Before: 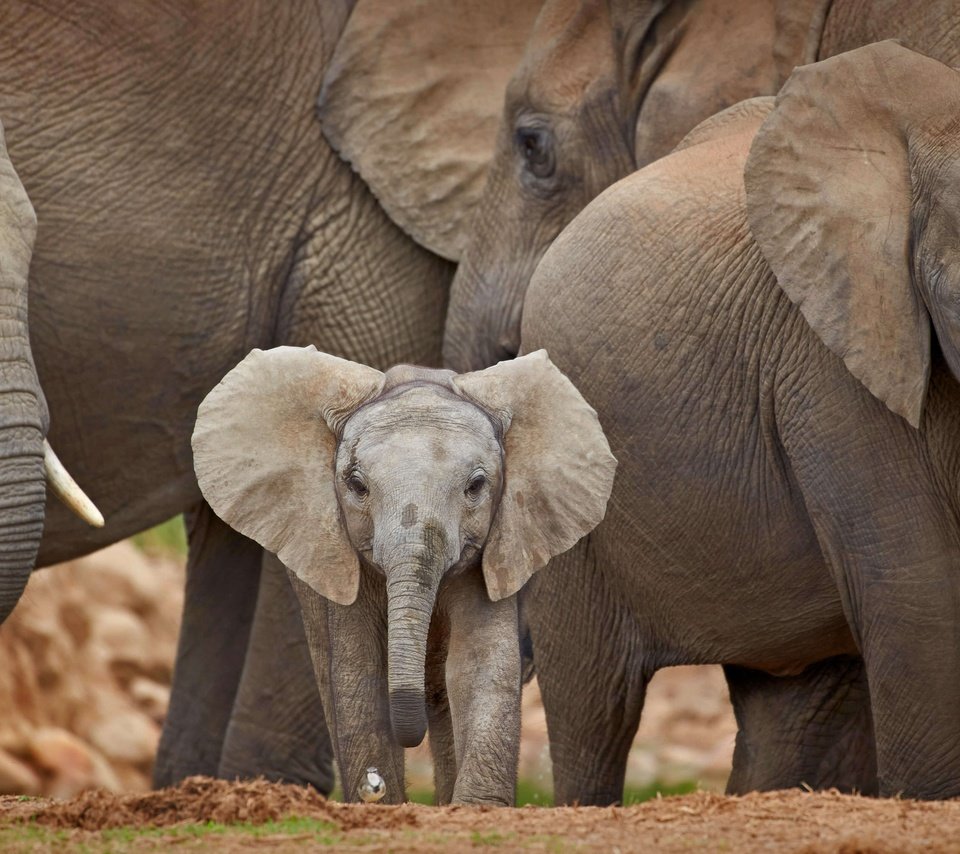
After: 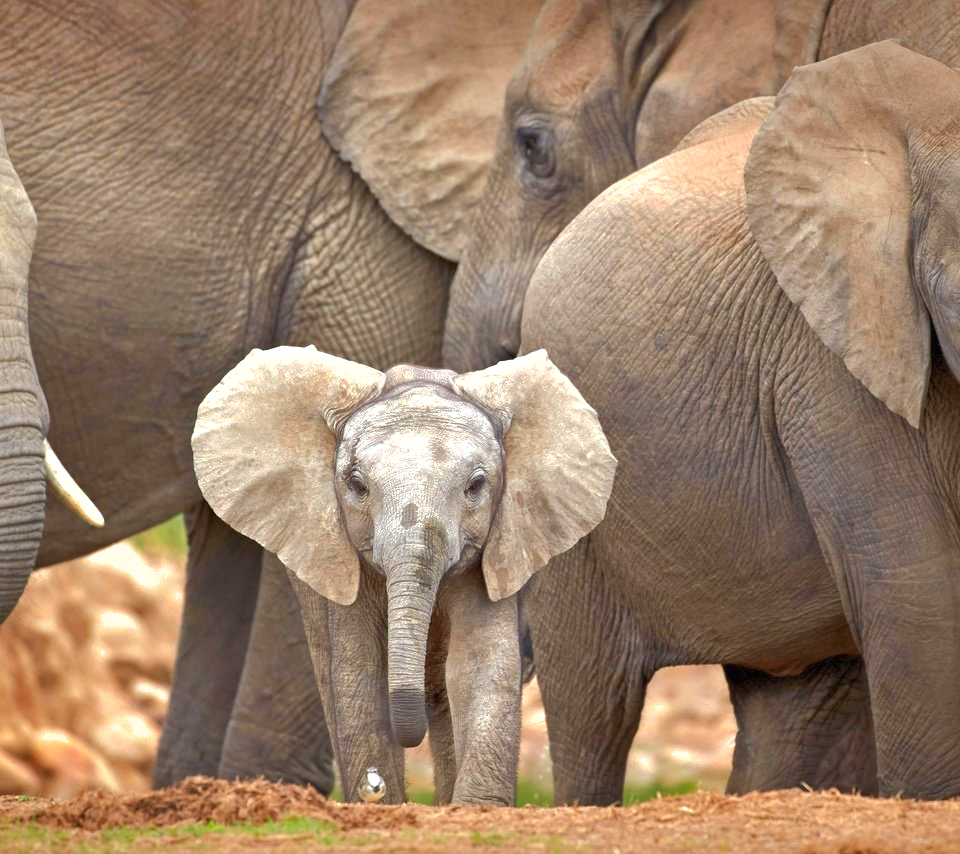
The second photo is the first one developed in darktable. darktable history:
exposure: black level correction 0, exposure 1 EV, compensate highlight preservation false
shadows and highlights: shadows 40.2, highlights -59.66
